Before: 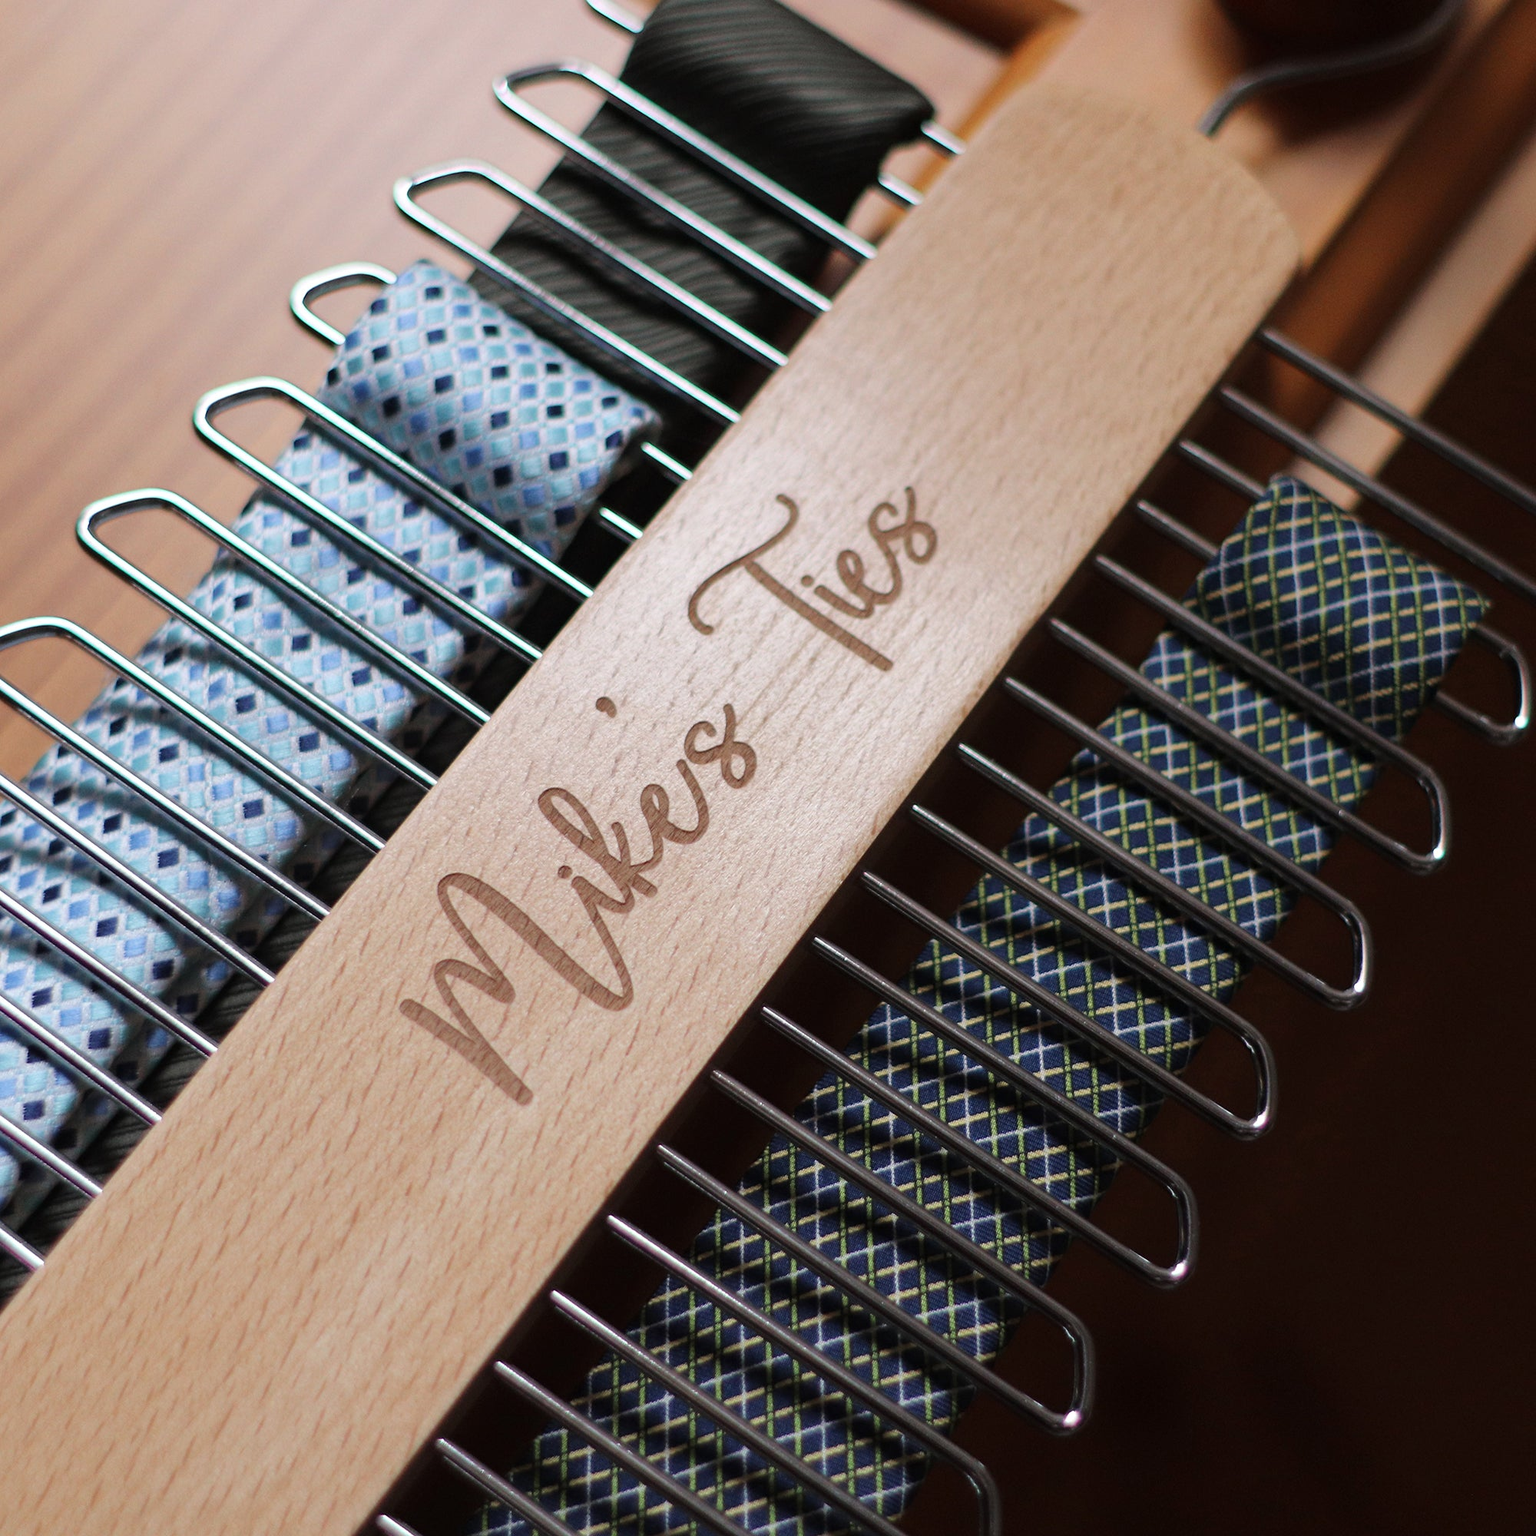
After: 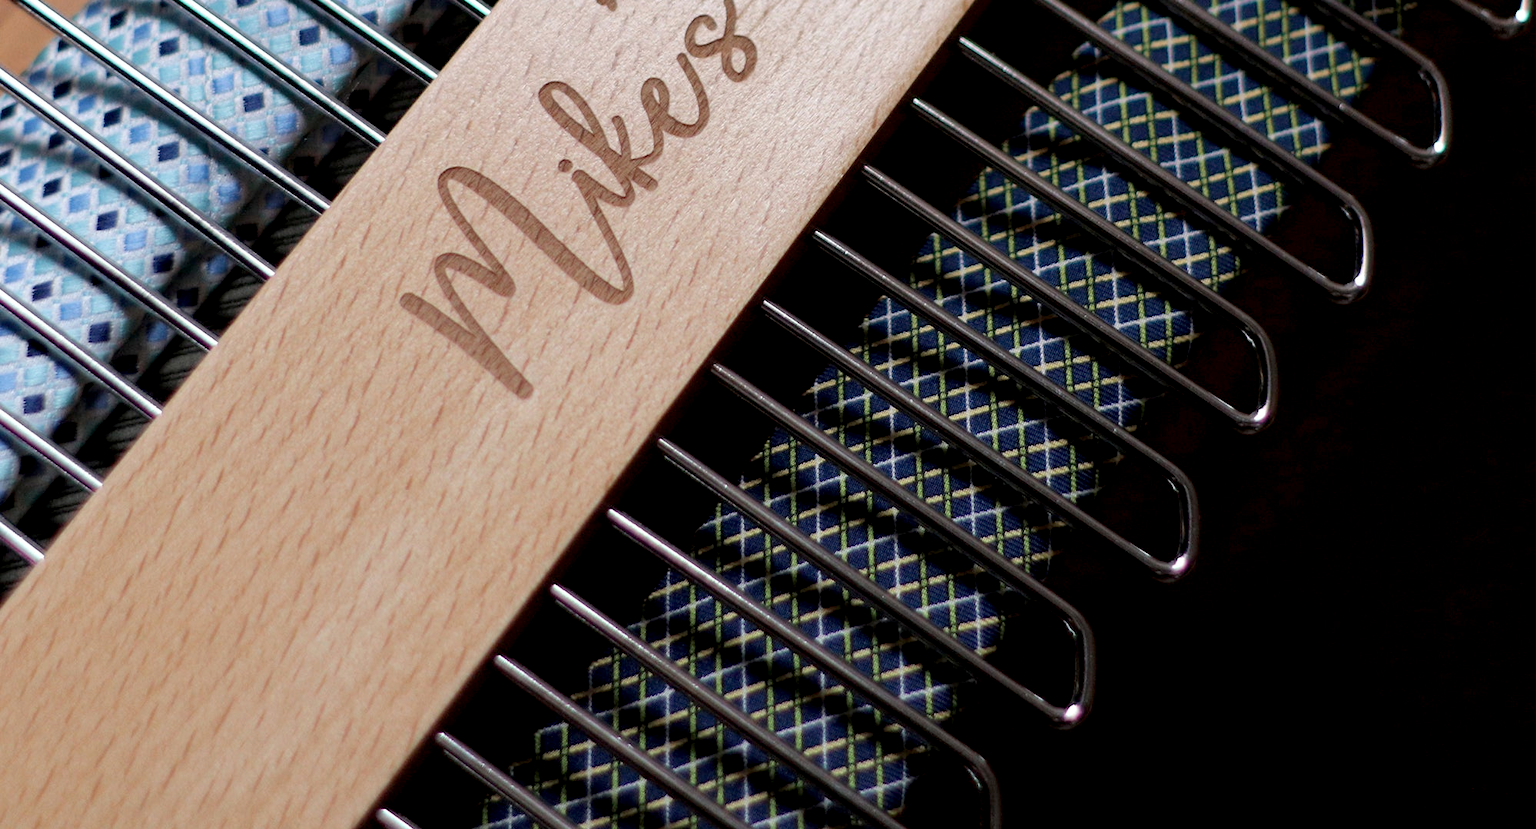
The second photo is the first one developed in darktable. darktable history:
exposure: black level correction 0.009, exposure 0.015 EV, compensate highlight preservation false
color zones: curves: ch0 [(0, 0.5) (0.143, 0.5) (0.286, 0.5) (0.429, 0.5) (0.571, 0.5) (0.714, 0.476) (0.857, 0.5) (1, 0.5)]; ch2 [(0, 0.5) (0.143, 0.5) (0.286, 0.5) (0.429, 0.5) (0.571, 0.5) (0.714, 0.487) (0.857, 0.5) (1, 0.5)]
crop and rotate: top 46.021%, right 0.016%
